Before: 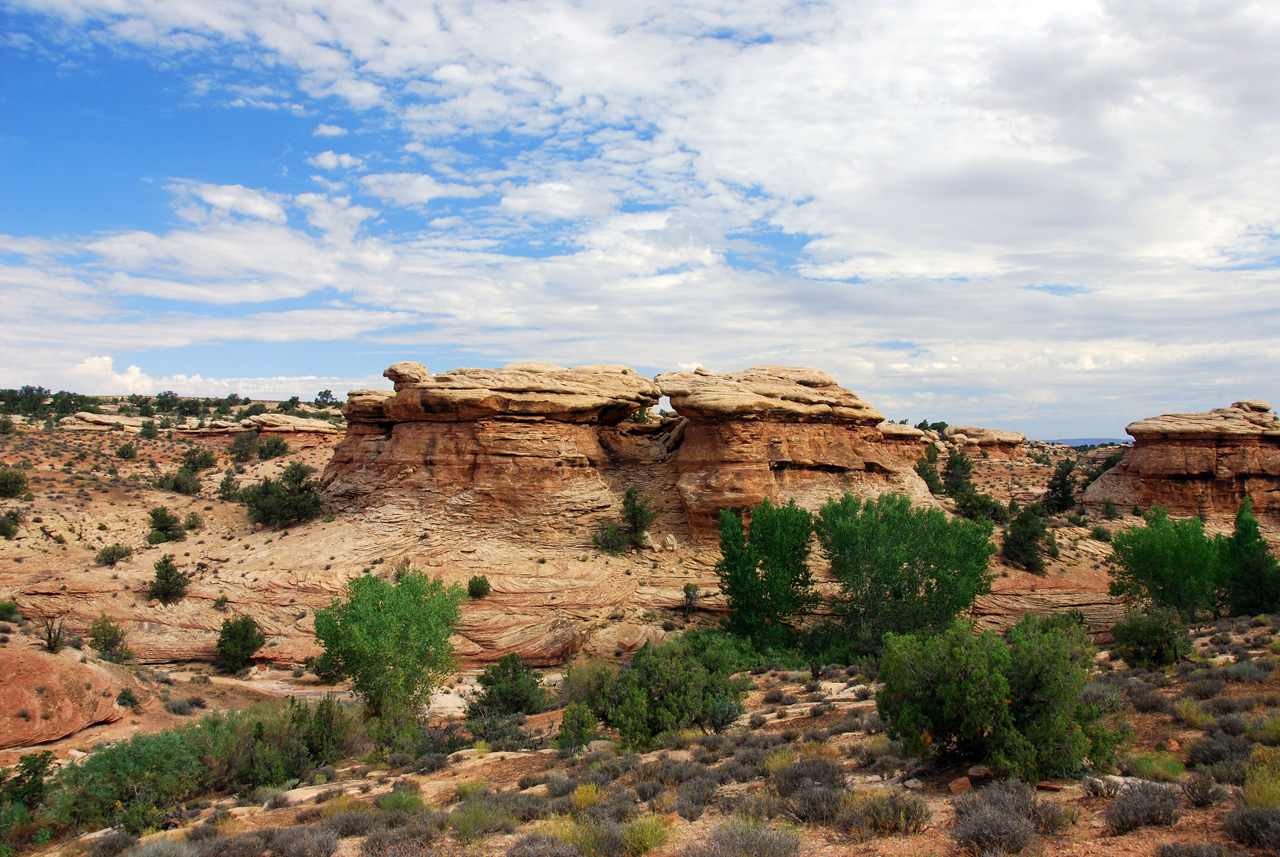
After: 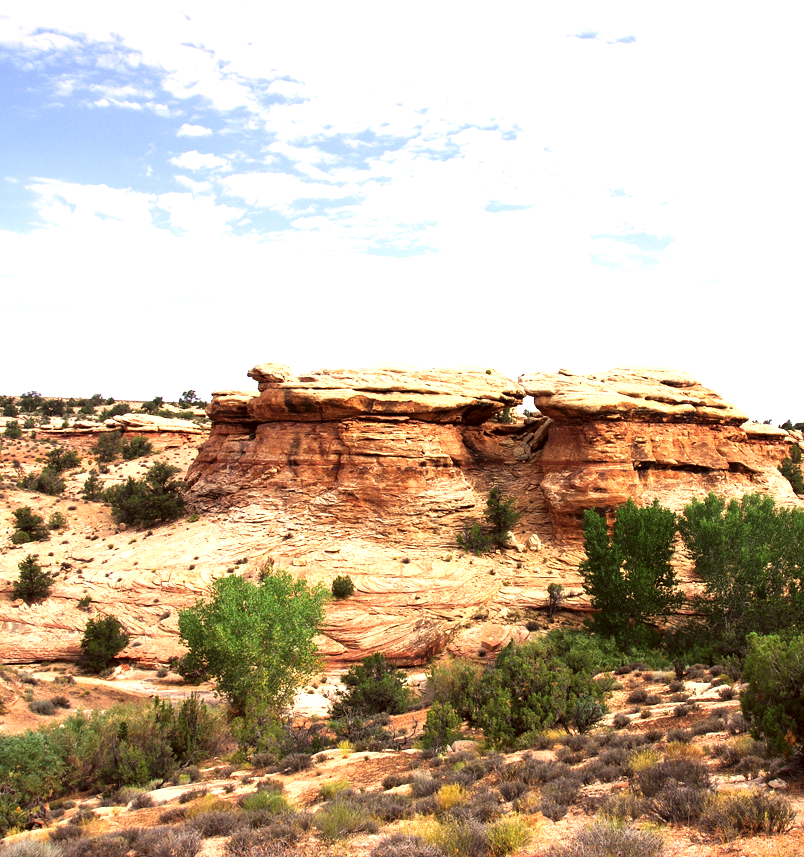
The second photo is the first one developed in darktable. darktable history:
exposure: black level correction 0.001, exposure 0.5 EV, compensate exposure bias true, compensate highlight preservation false
color correction: highlights a* 10.21, highlights b* 9.79, shadows a* 8.61, shadows b* 7.88, saturation 0.8
tone curve: curves: ch0 [(0, 0) (0.003, 0.002) (0.011, 0.009) (0.025, 0.022) (0.044, 0.041) (0.069, 0.059) (0.1, 0.082) (0.136, 0.106) (0.177, 0.138) (0.224, 0.179) (0.277, 0.226) (0.335, 0.28) (0.399, 0.342) (0.468, 0.413) (0.543, 0.493) (0.623, 0.591) (0.709, 0.699) (0.801, 0.804) (0.898, 0.899) (1, 1)], preserve colors none
crop: left 10.644%, right 26.528%
